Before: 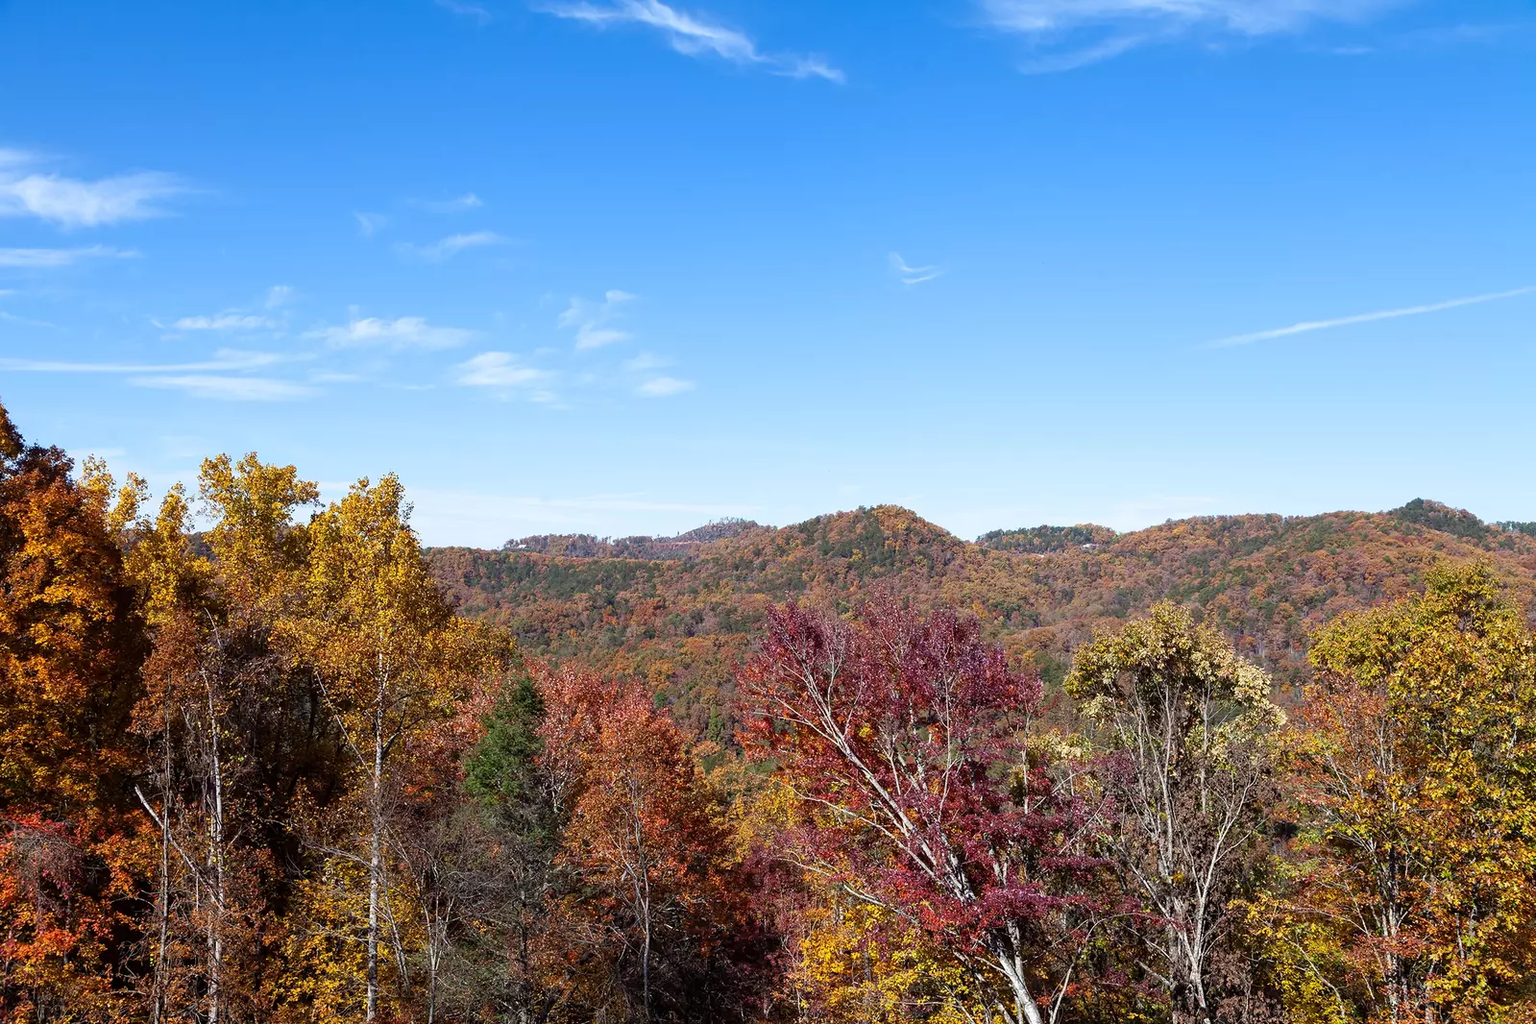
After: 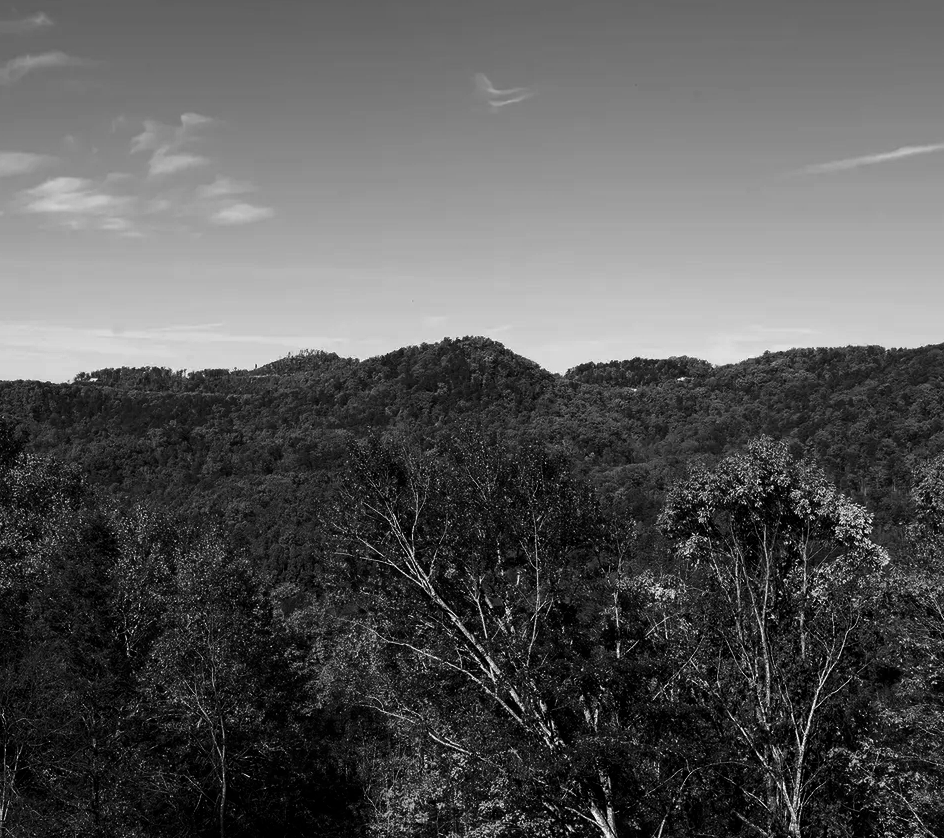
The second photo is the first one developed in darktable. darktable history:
contrast brightness saturation: contrast -0.03, brightness -0.59, saturation -1
crop and rotate: left 28.256%, top 17.734%, right 12.656%, bottom 3.573%
